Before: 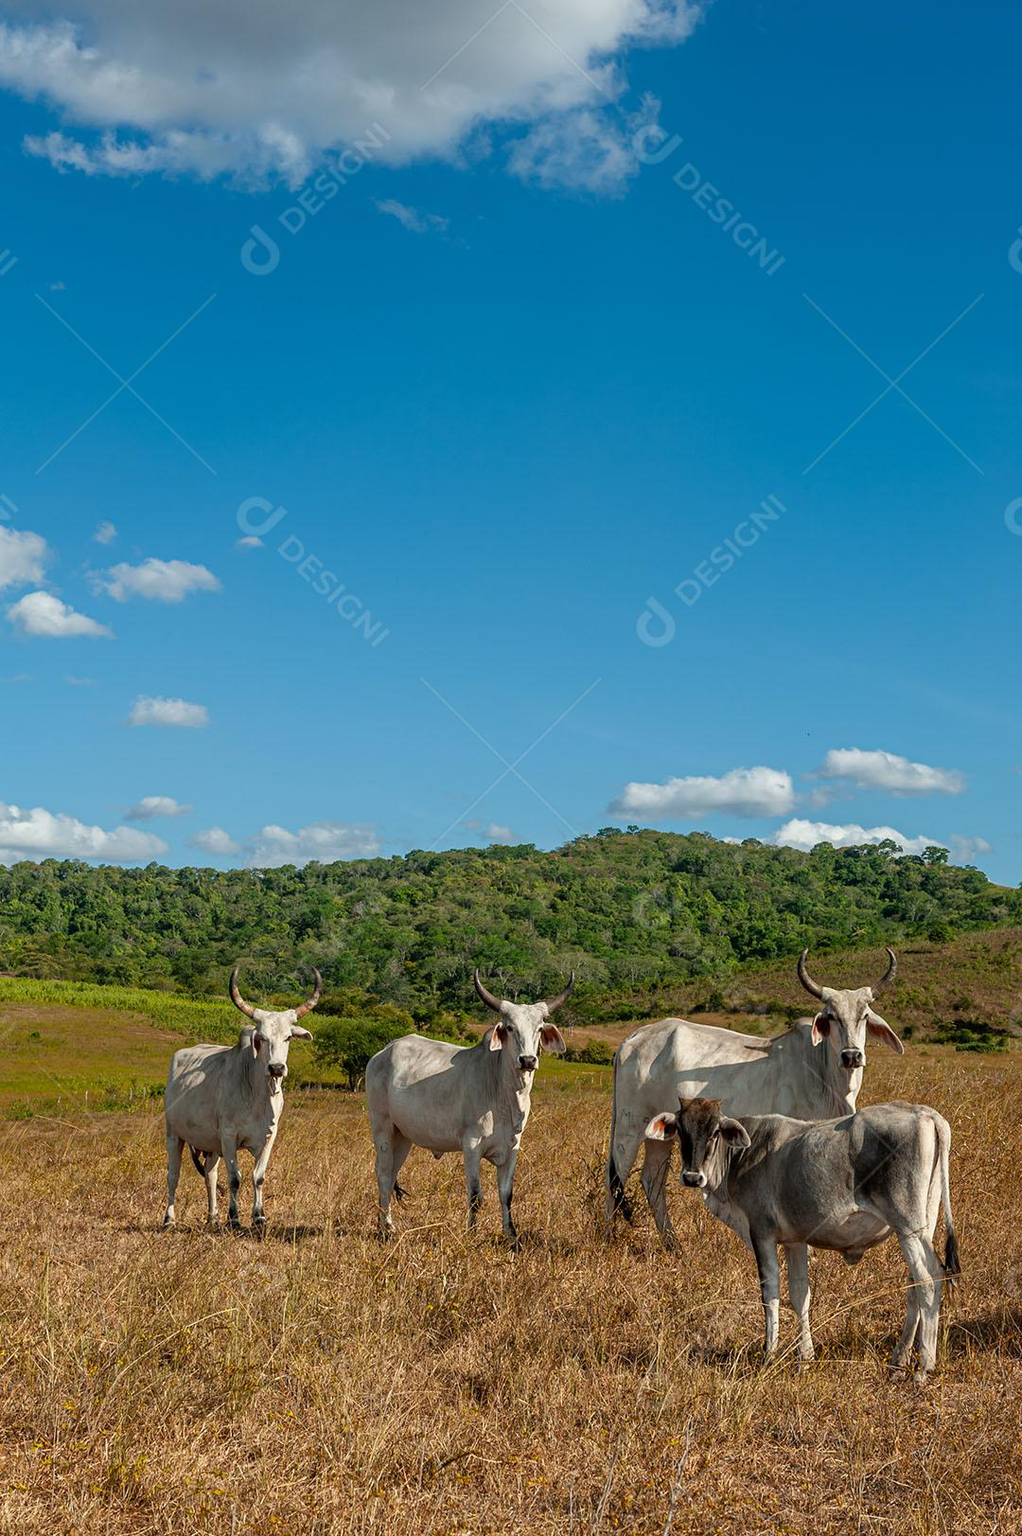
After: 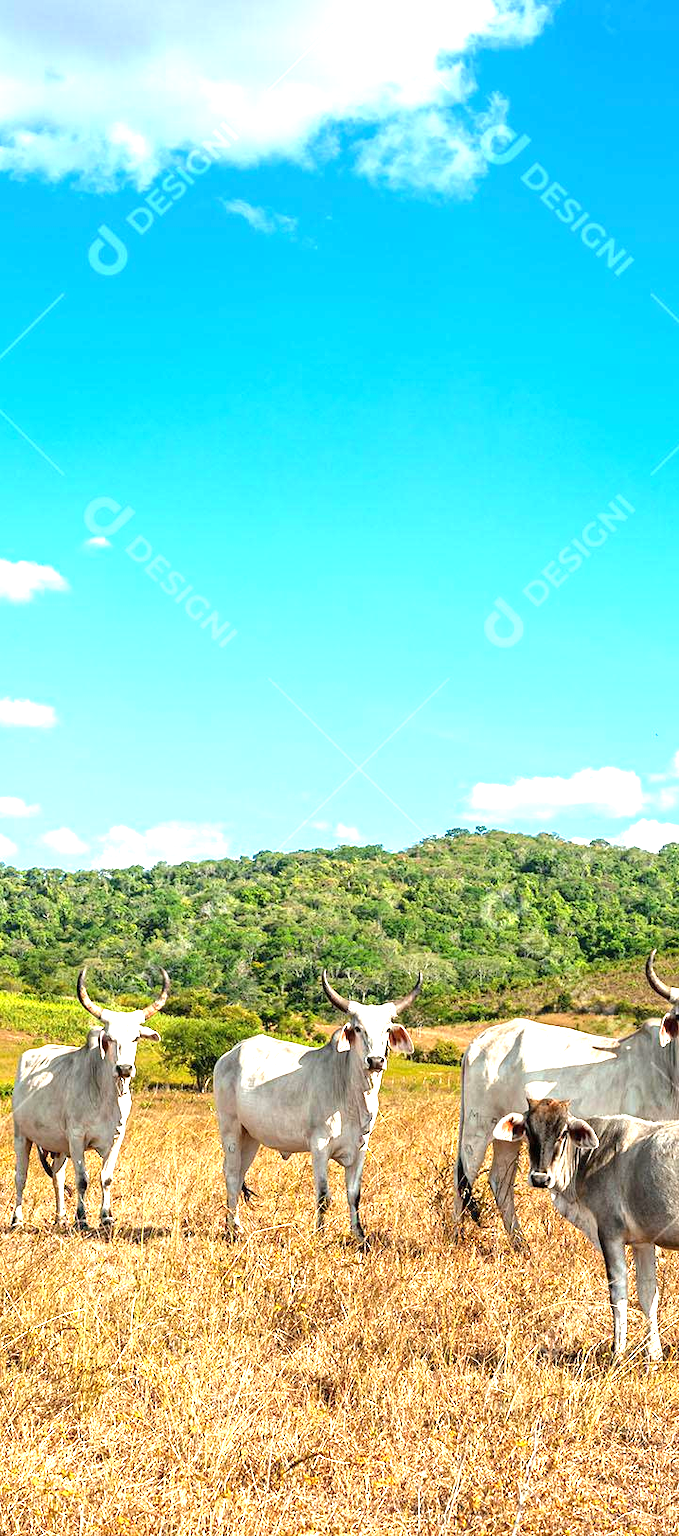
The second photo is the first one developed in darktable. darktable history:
crop and rotate: left 15.039%, right 18.471%
exposure: black level correction 0, exposure 1.94 EV, compensate highlight preservation false
